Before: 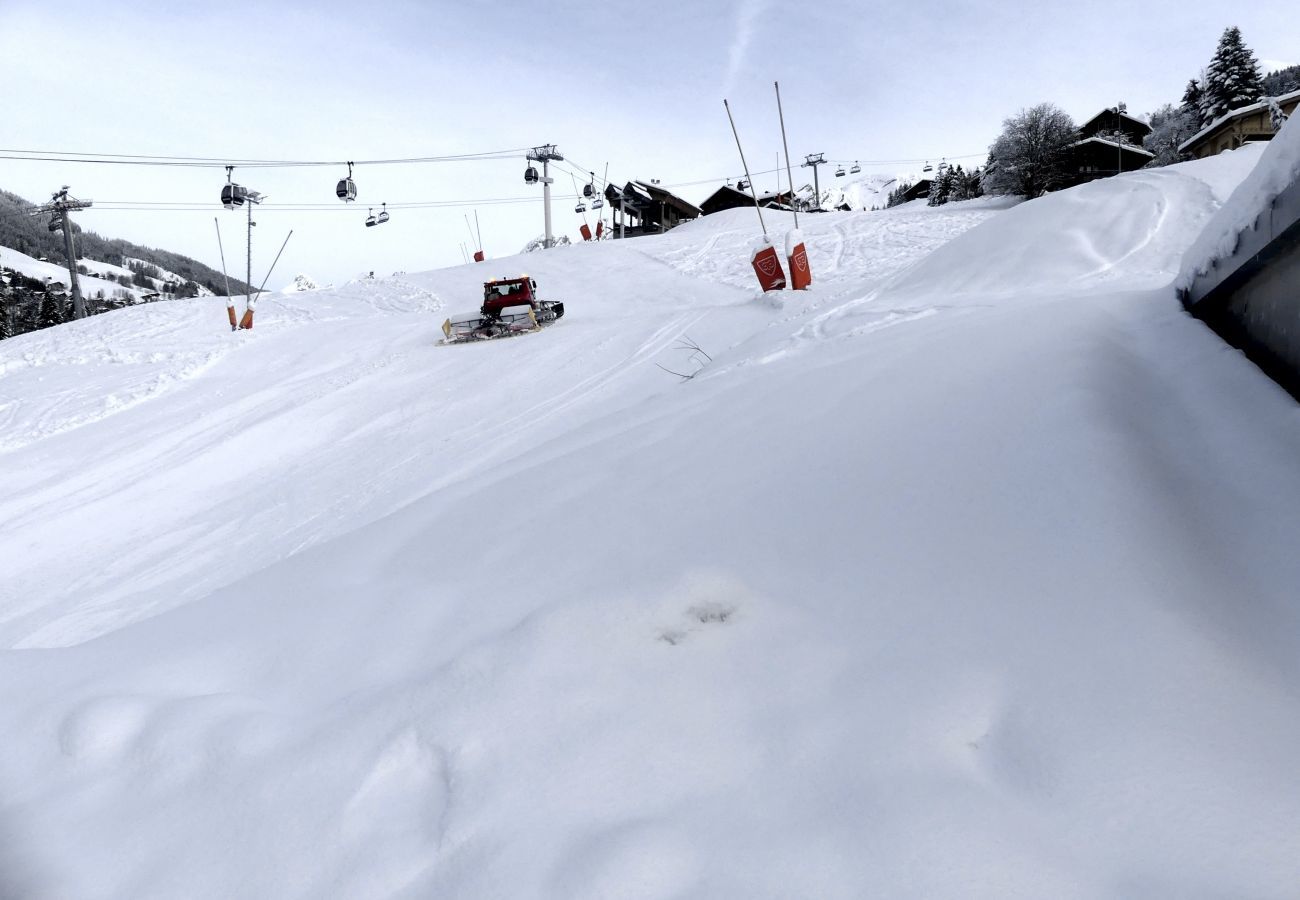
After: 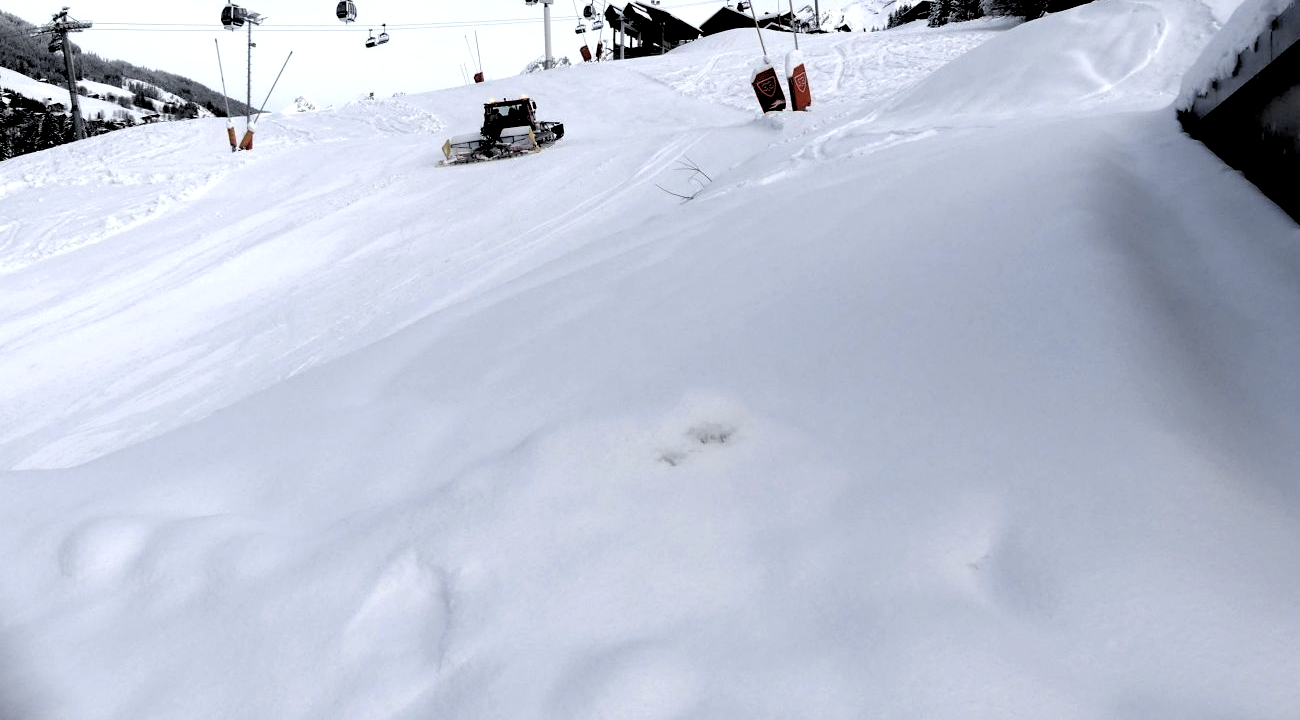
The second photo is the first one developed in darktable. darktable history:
rgb levels: levels [[0.034, 0.472, 0.904], [0, 0.5, 1], [0, 0.5, 1]]
crop and rotate: top 19.998%
